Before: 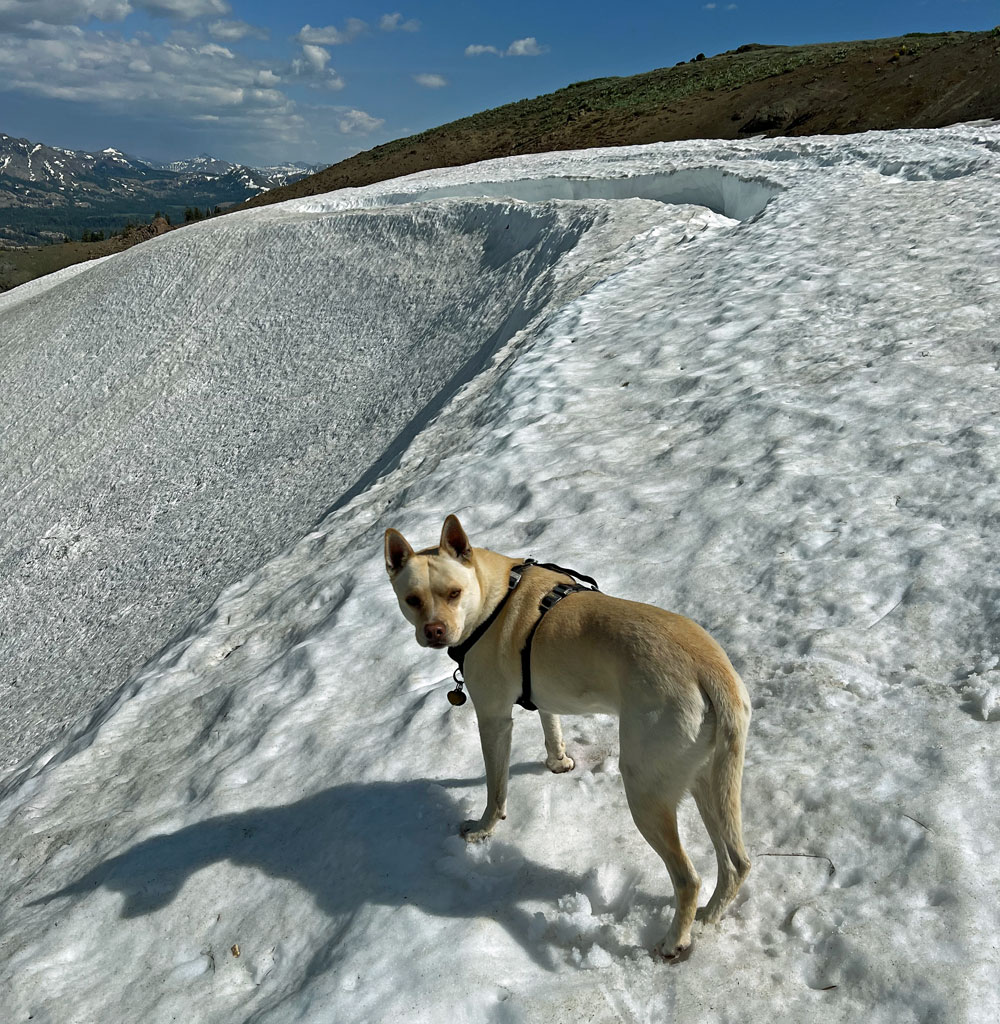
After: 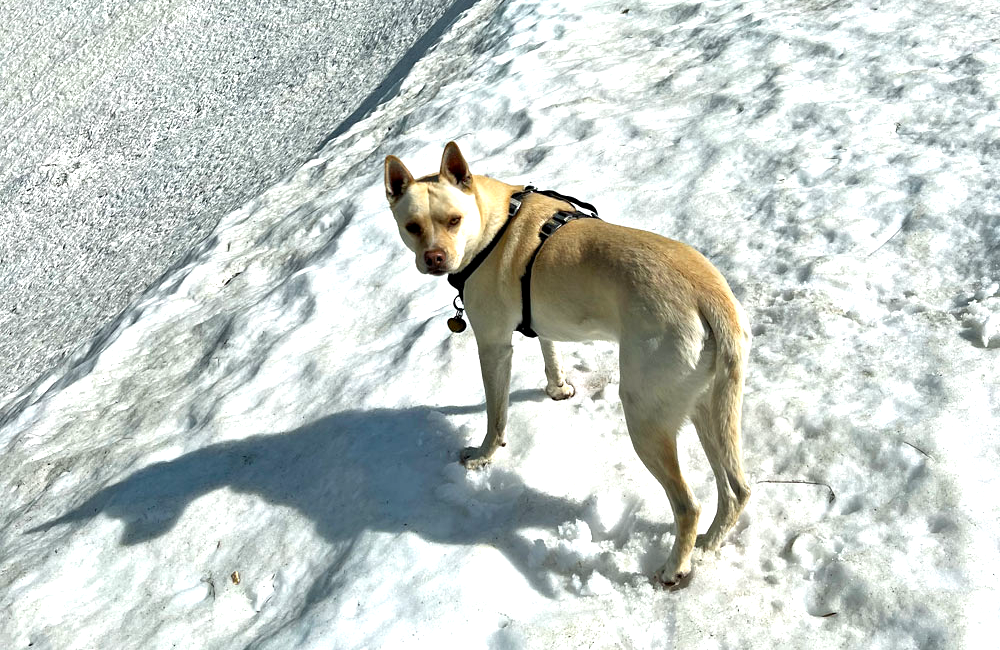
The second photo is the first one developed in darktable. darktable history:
contrast equalizer: octaves 7, y [[0.6 ×6], [0.55 ×6], [0 ×6], [0 ×6], [0 ×6]], mix 0.2
exposure: exposure 1 EV, compensate highlight preservation false
crop and rotate: top 36.435%
